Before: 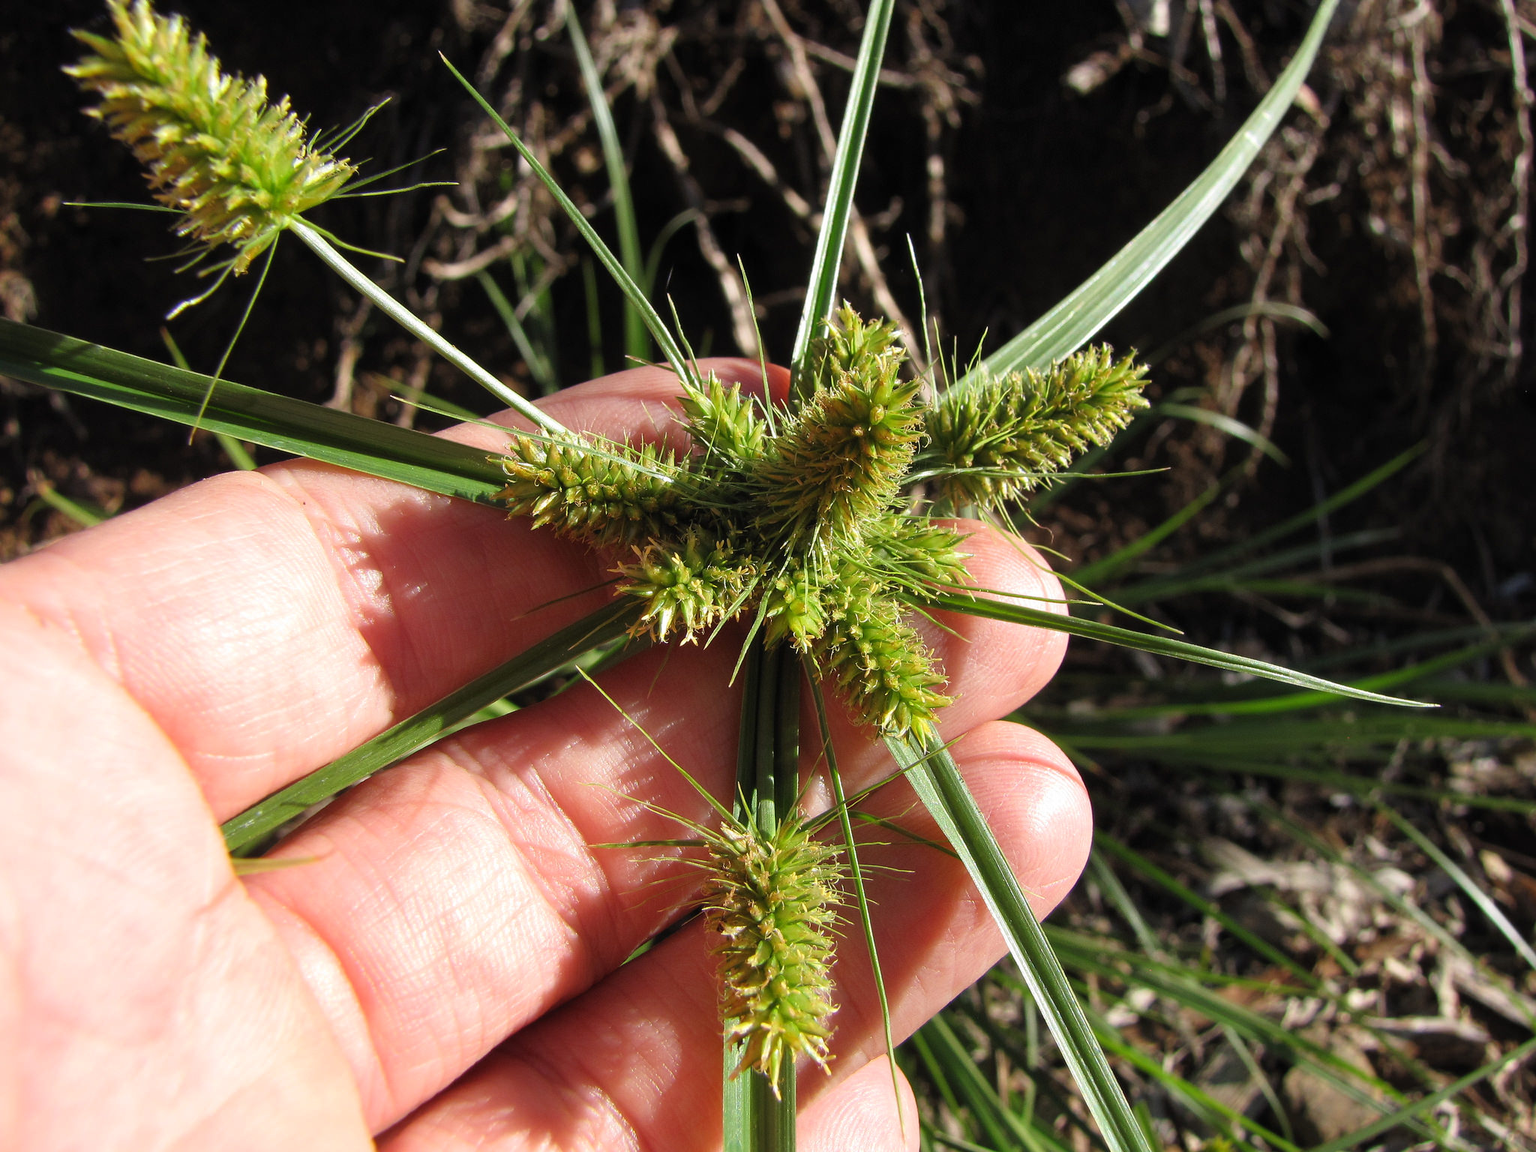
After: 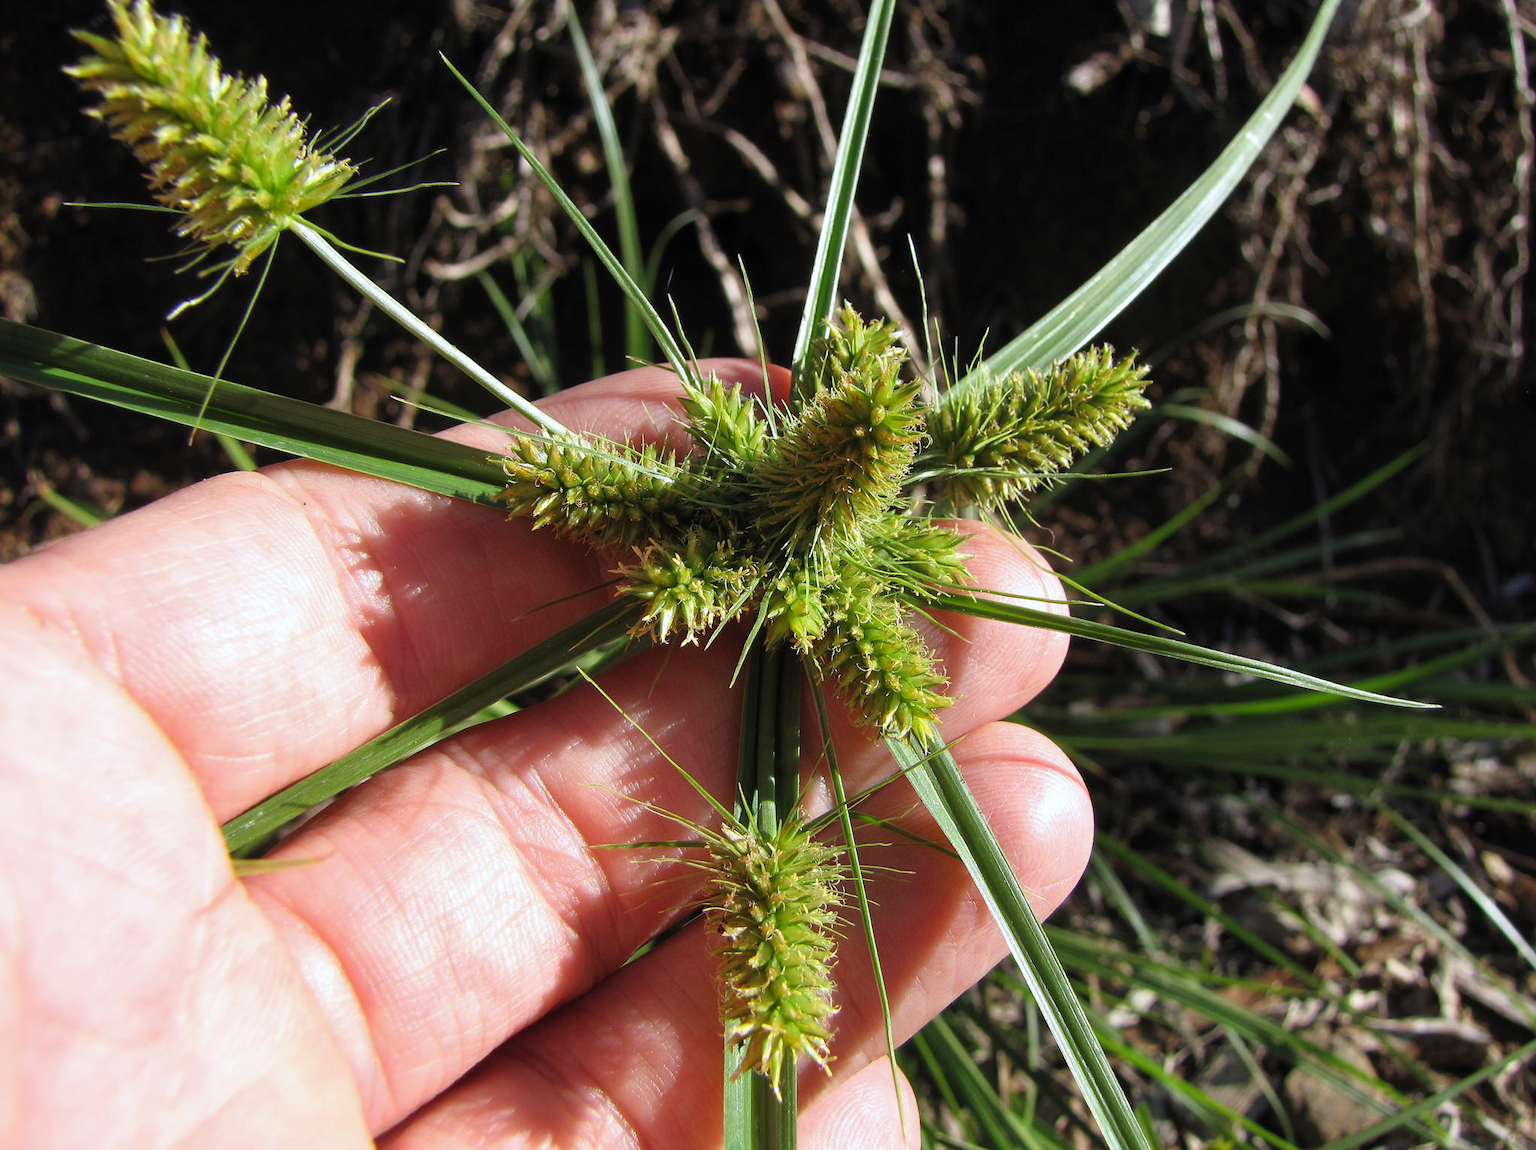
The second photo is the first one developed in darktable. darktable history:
crop: top 0.05%, bottom 0.098%
white balance: red 0.967, blue 1.049
